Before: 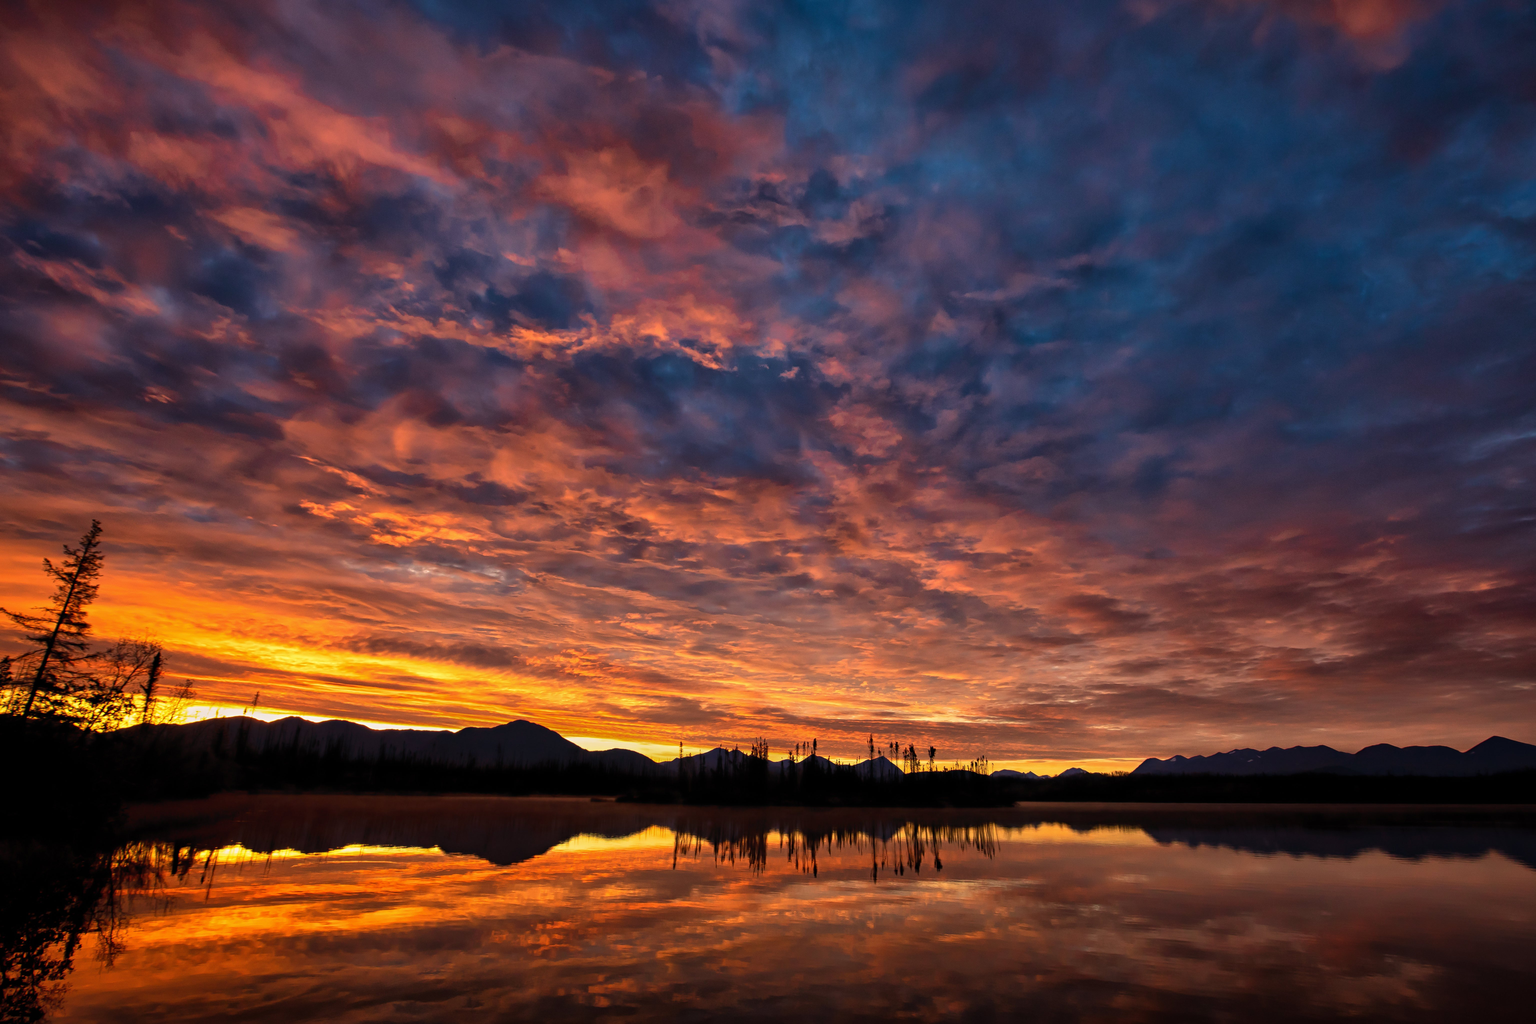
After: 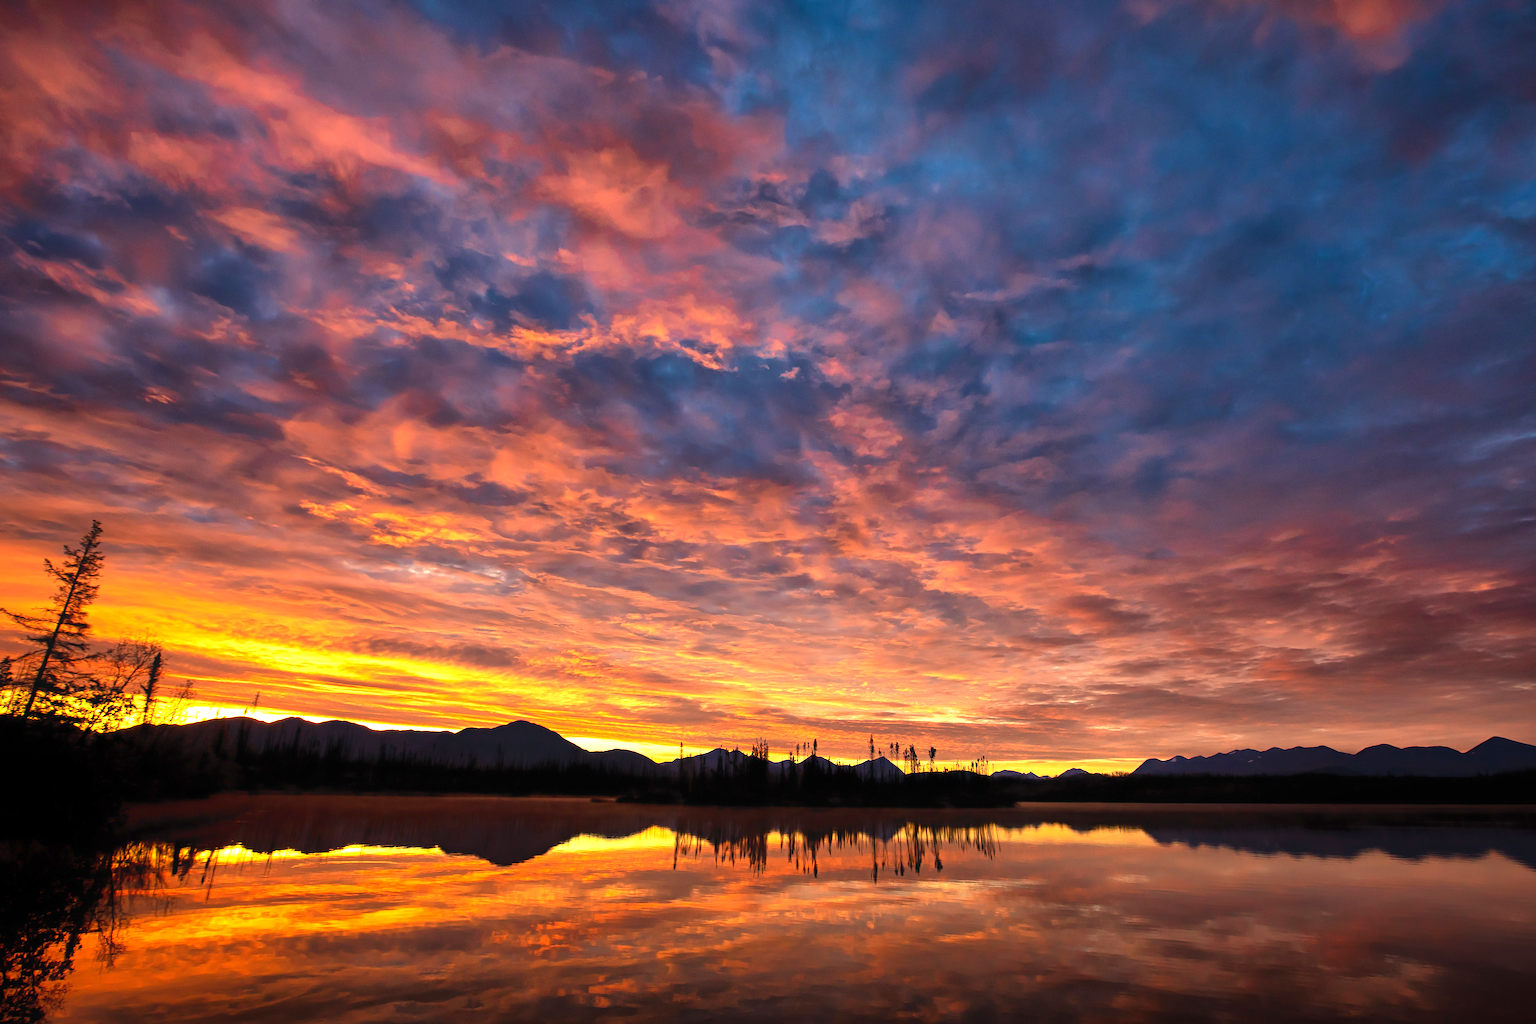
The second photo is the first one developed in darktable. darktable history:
contrast equalizer: octaves 7, y [[0.439, 0.44, 0.442, 0.457, 0.493, 0.498], [0.5 ×6], [0.5 ×6], [0 ×6], [0 ×6]], mix 0.585
exposure: black level correction 0, exposure 0.933 EV, compensate exposure bias true, compensate highlight preservation false
